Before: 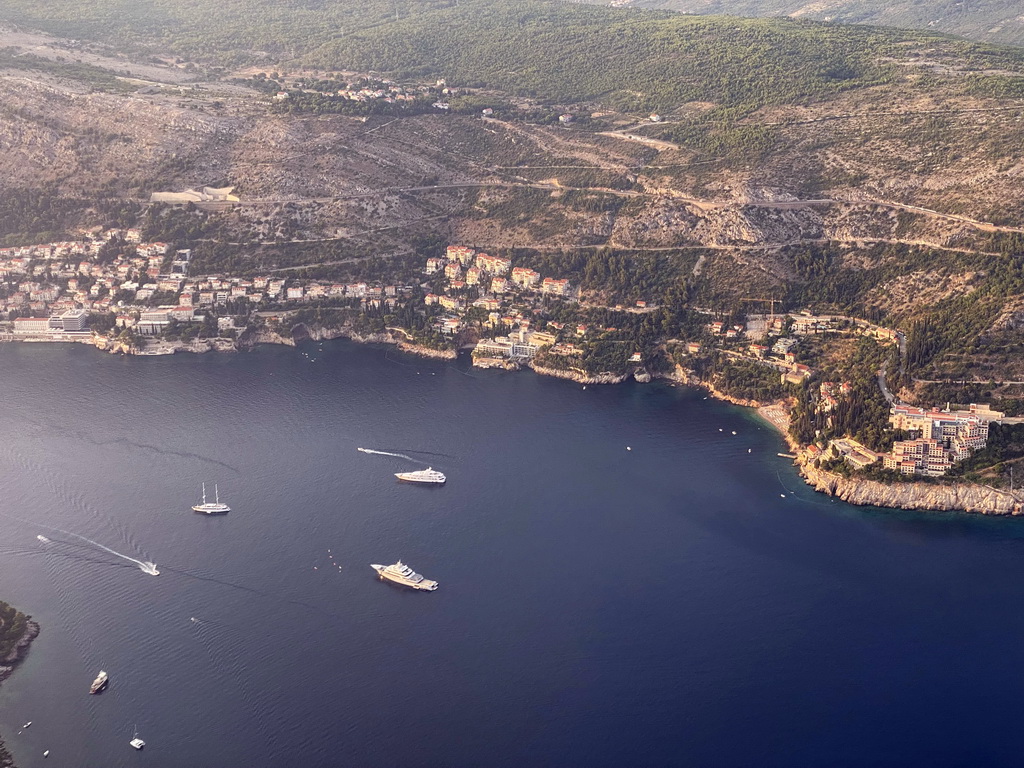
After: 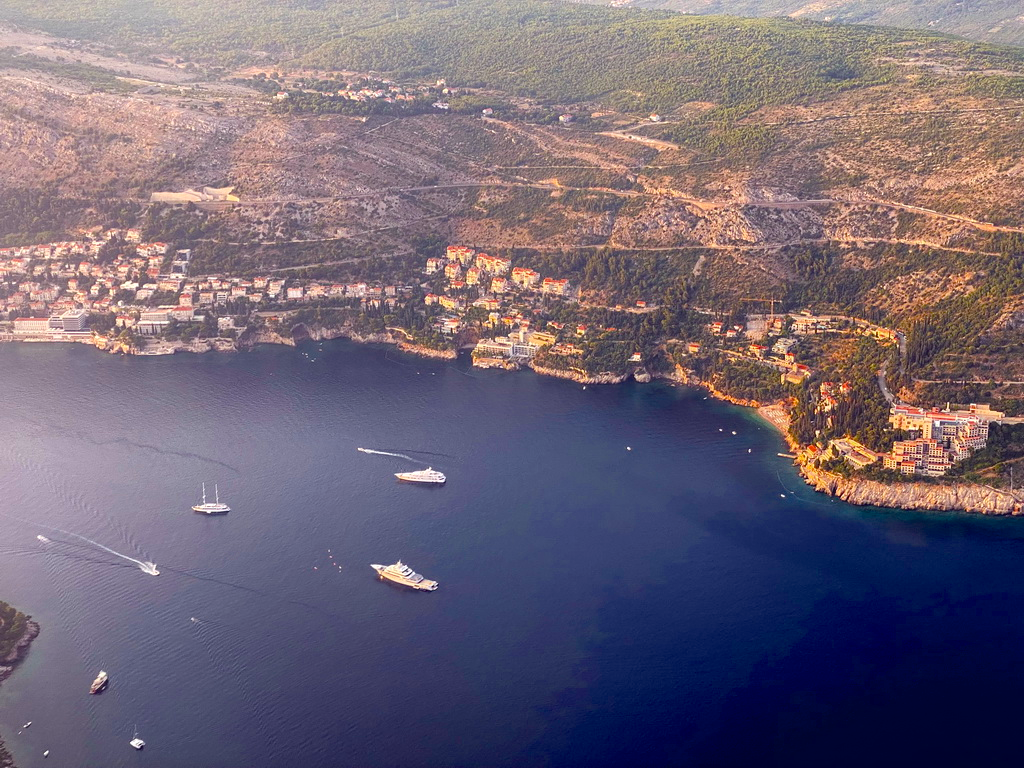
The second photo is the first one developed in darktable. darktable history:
contrast equalizer: octaves 7, y [[0.6 ×6], [0.55 ×6], [0 ×6], [0 ×6], [0 ×6]], mix -0.195
color balance rgb: shadows lift › hue 87.89°, perceptual saturation grading › global saturation 19.37%, global vibrance 16.535%, saturation formula JzAzBz (2021)
exposure: exposure 0.269 EV, compensate highlight preservation false
